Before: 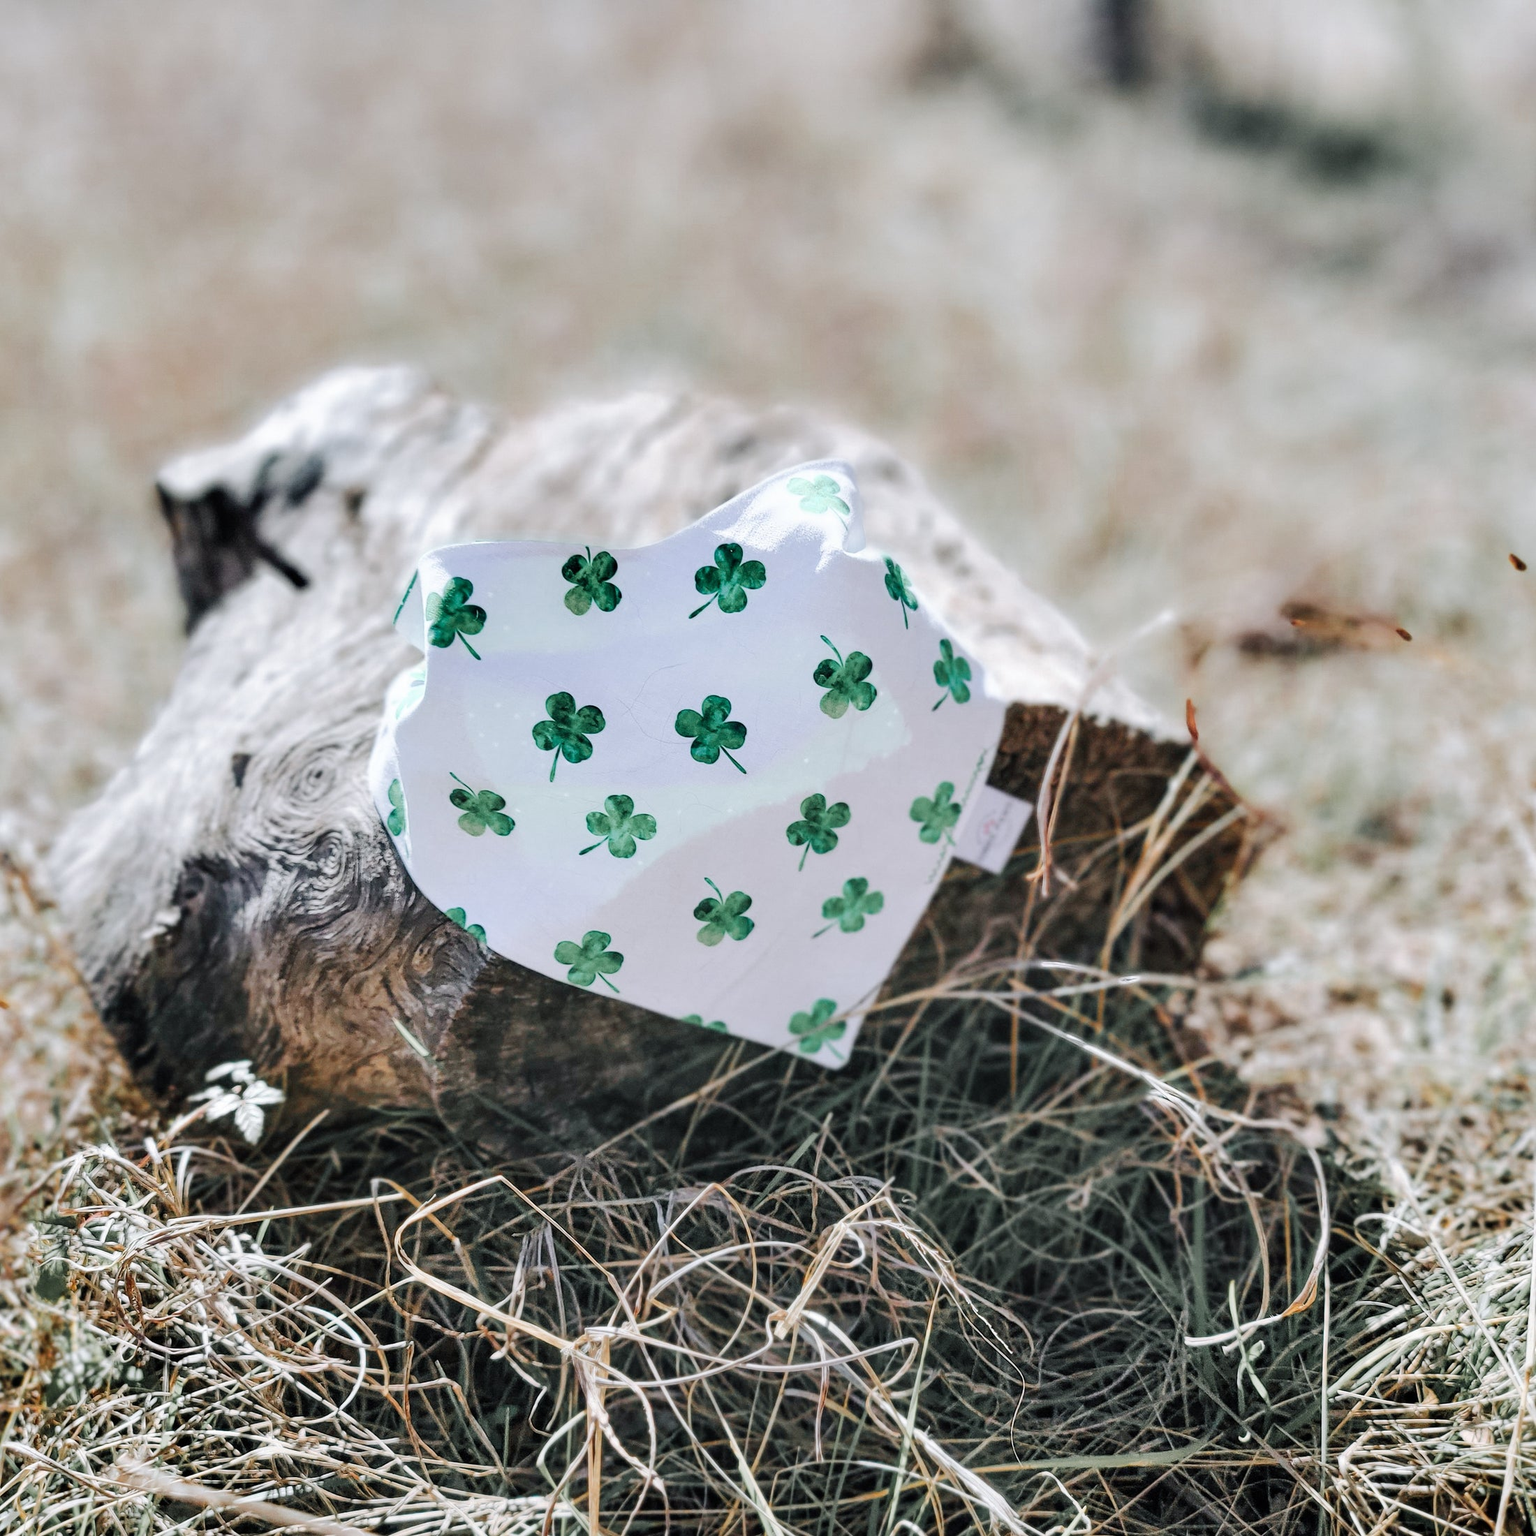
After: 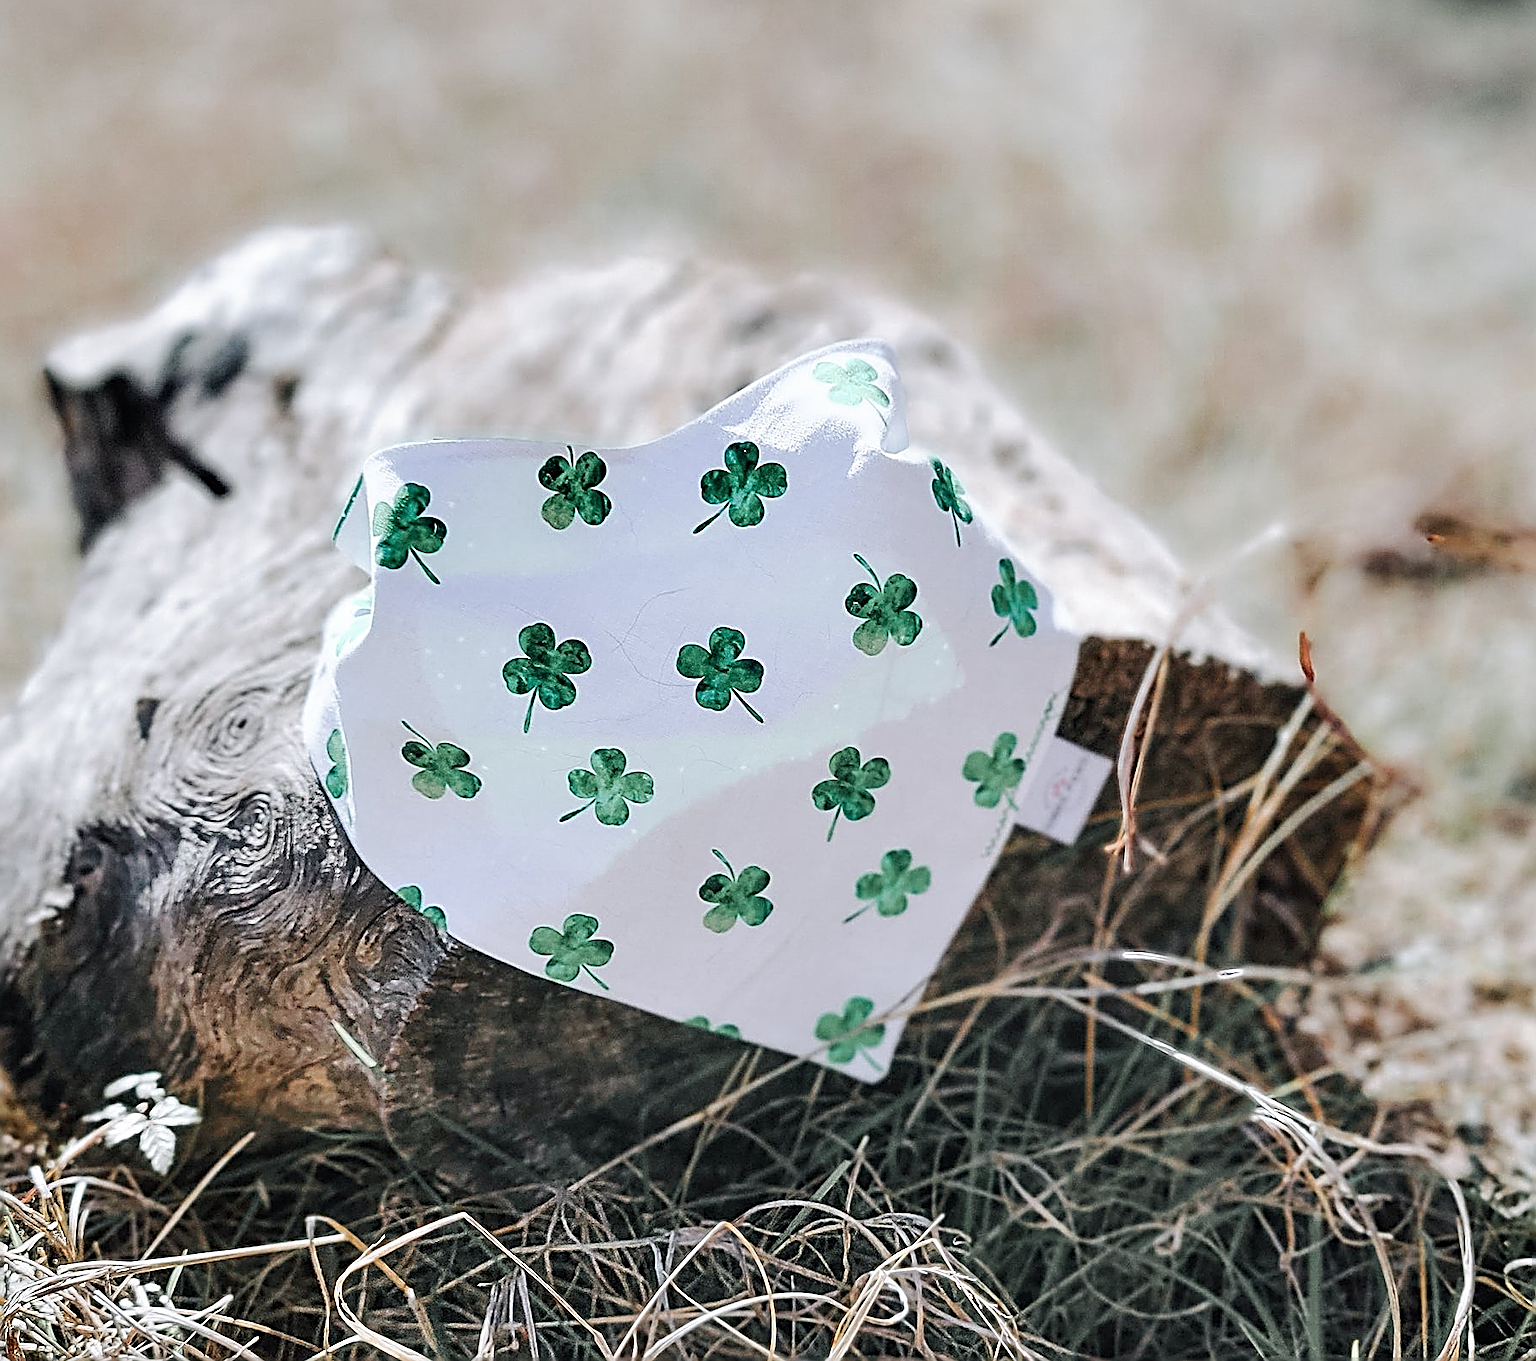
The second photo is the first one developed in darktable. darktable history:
crop: left 7.832%, top 11.811%, right 10.081%, bottom 15.419%
sharpen: amount 1.997
